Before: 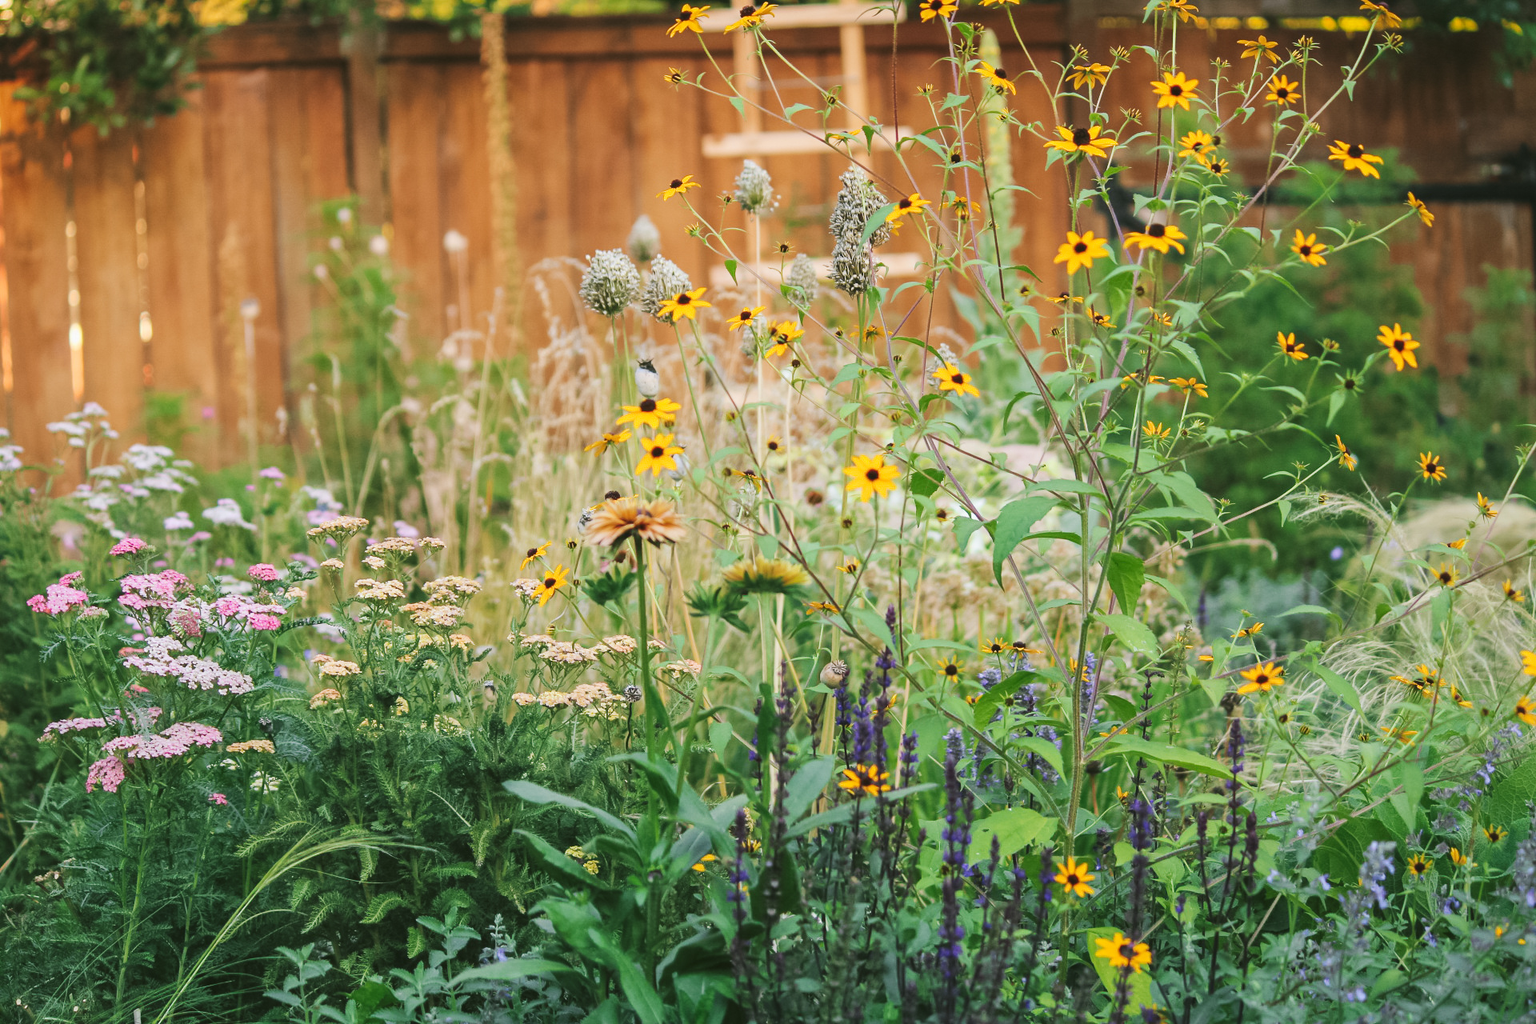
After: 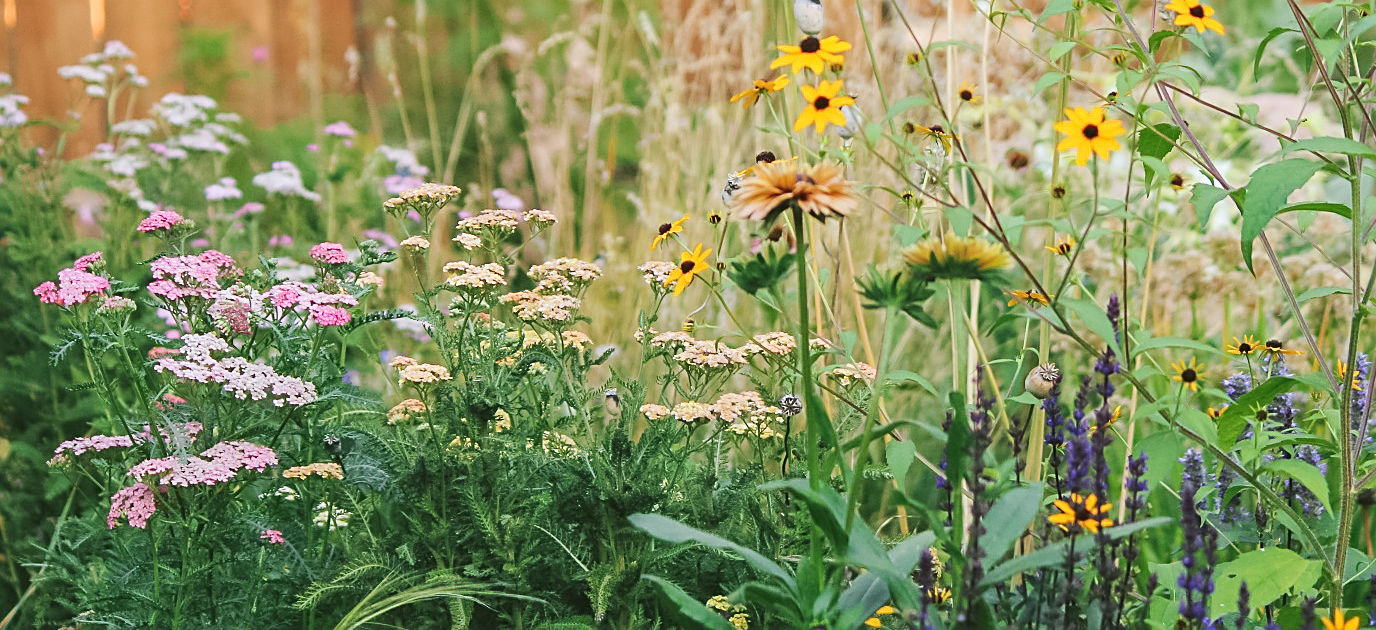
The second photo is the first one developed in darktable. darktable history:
sharpen: on, module defaults
crop: top 36.145%, right 28.331%, bottom 14.634%
